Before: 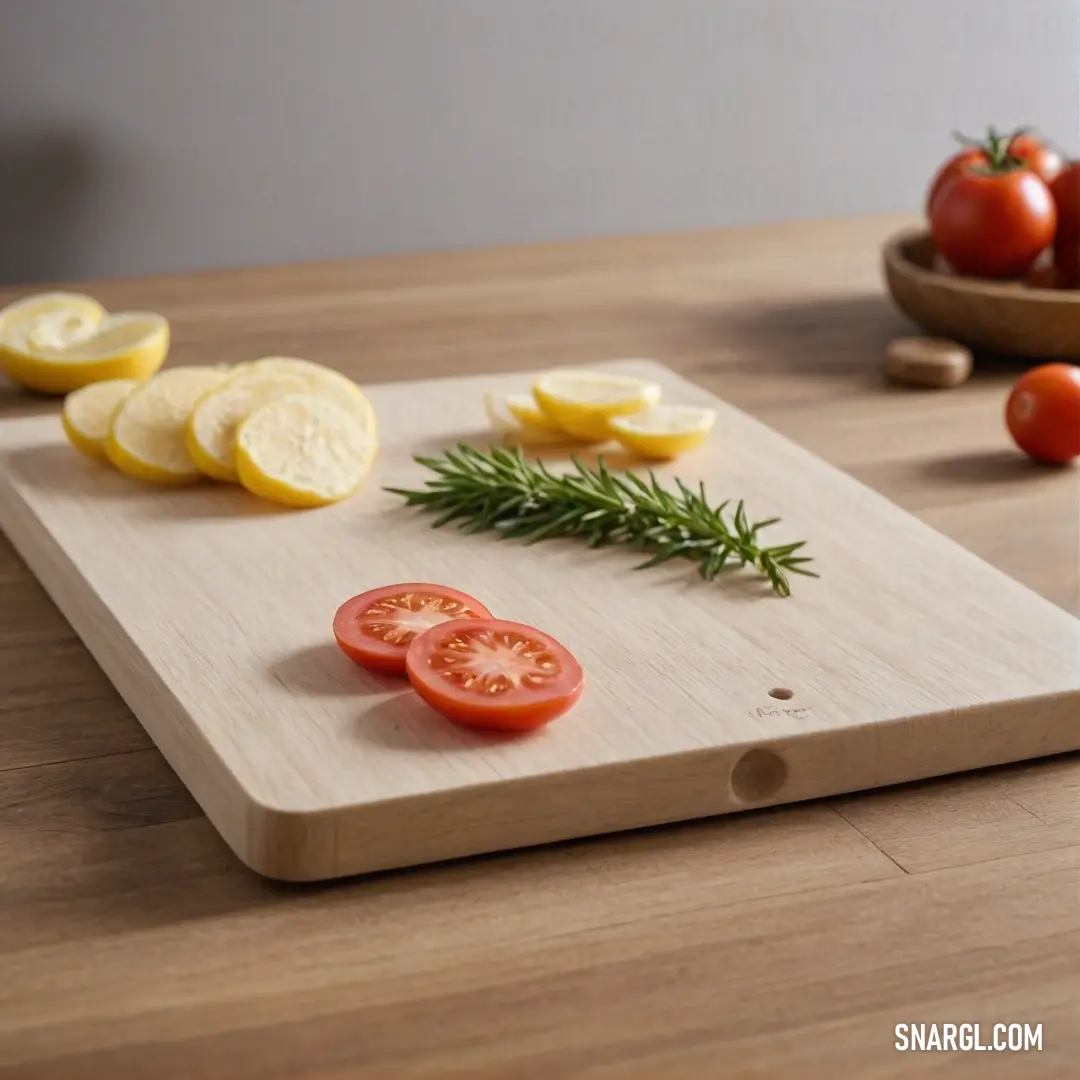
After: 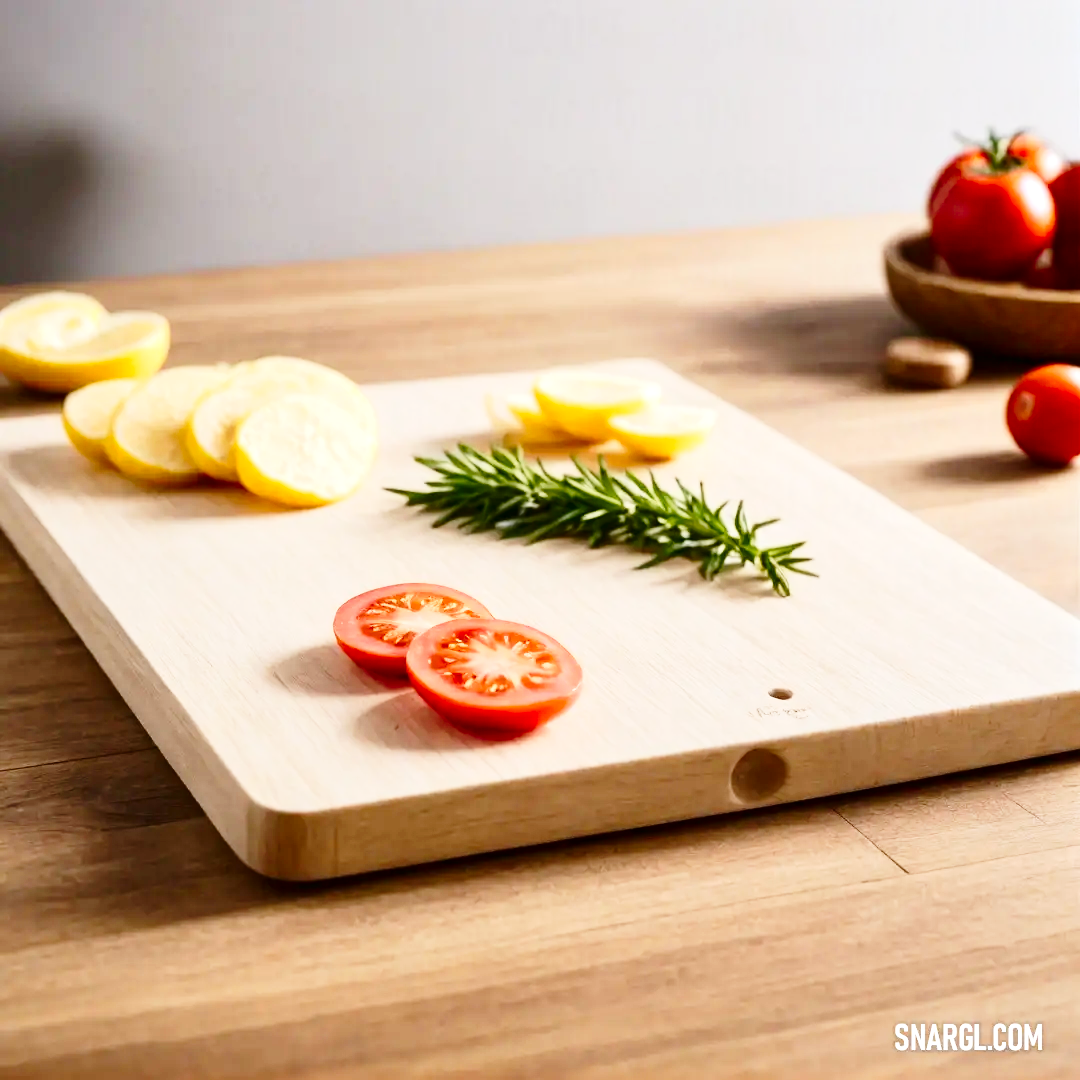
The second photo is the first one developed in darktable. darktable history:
exposure: black level correction 0, exposure 0.691 EV, compensate highlight preservation false
contrast brightness saturation: contrast 0.214, brightness -0.1, saturation 0.214
tone curve: curves: ch0 [(0, 0) (0.091, 0.077) (0.389, 0.458) (0.745, 0.82) (0.856, 0.899) (0.92, 0.938) (1, 0.973)]; ch1 [(0, 0) (0.437, 0.404) (0.5, 0.5) (0.529, 0.55) (0.58, 0.6) (0.616, 0.649) (1, 1)]; ch2 [(0, 0) (0.442, 0.415) (0.5, 0.5) (0.535, 0.557) (0.585, 0.62) (1, 1)], preserve colors none
